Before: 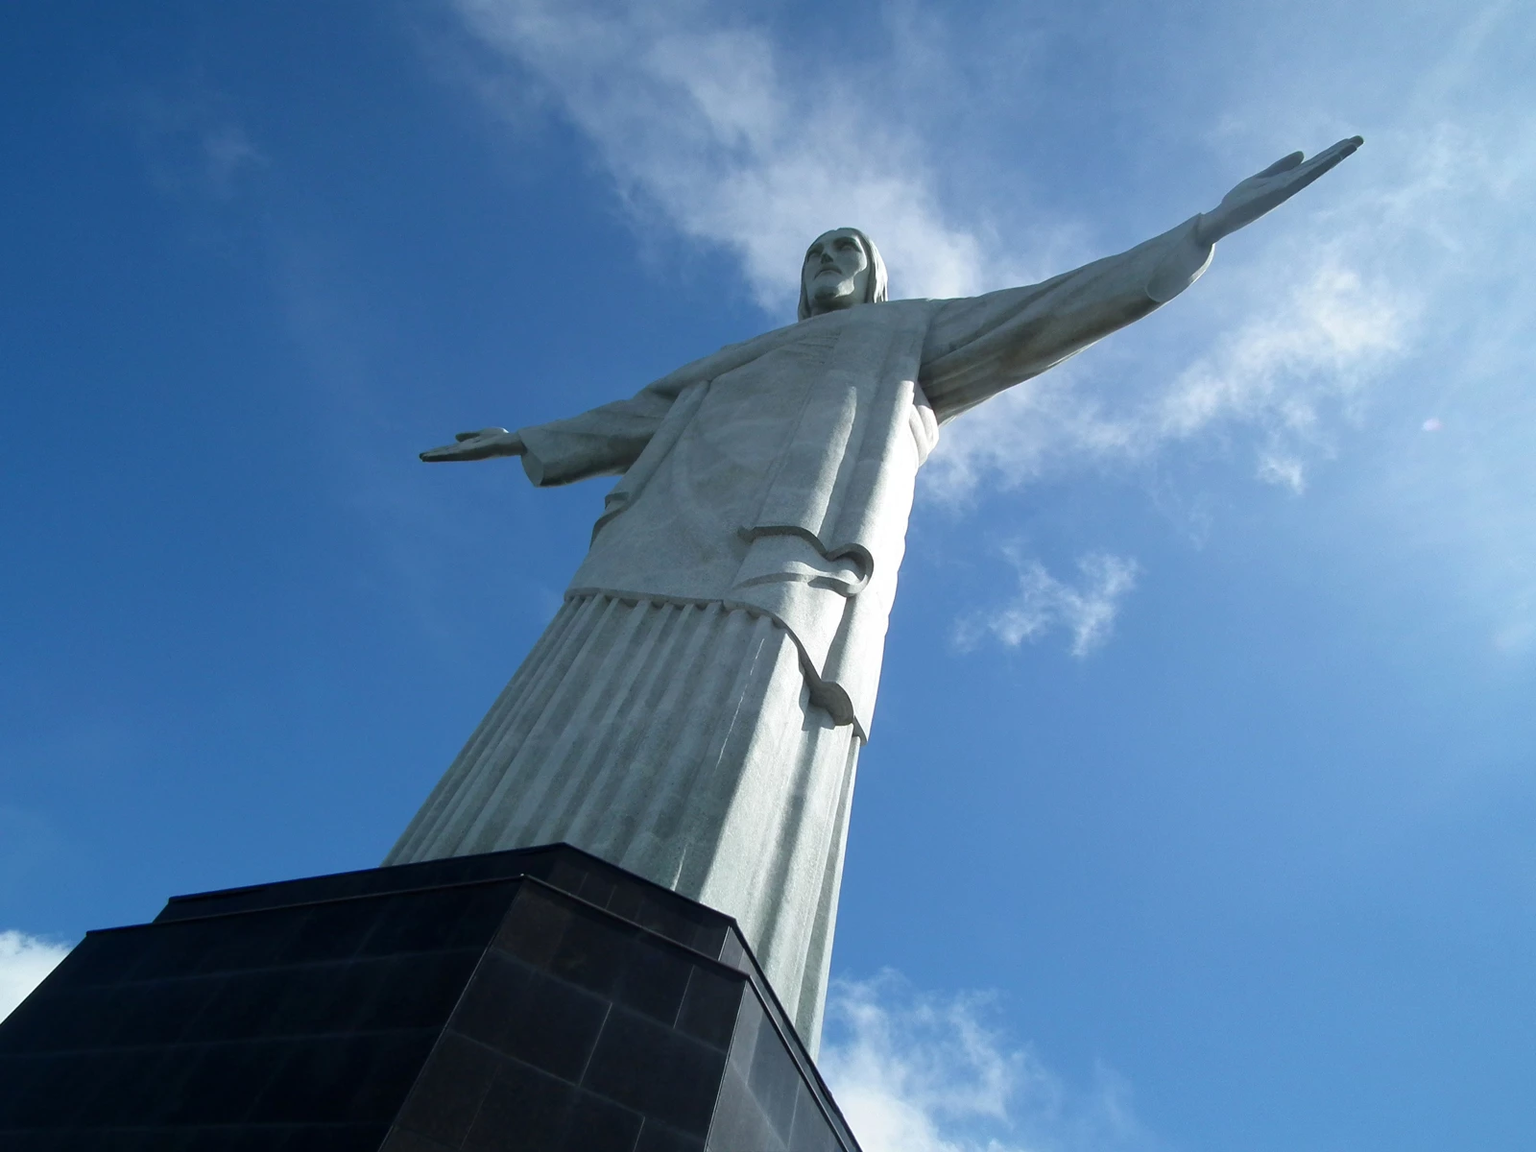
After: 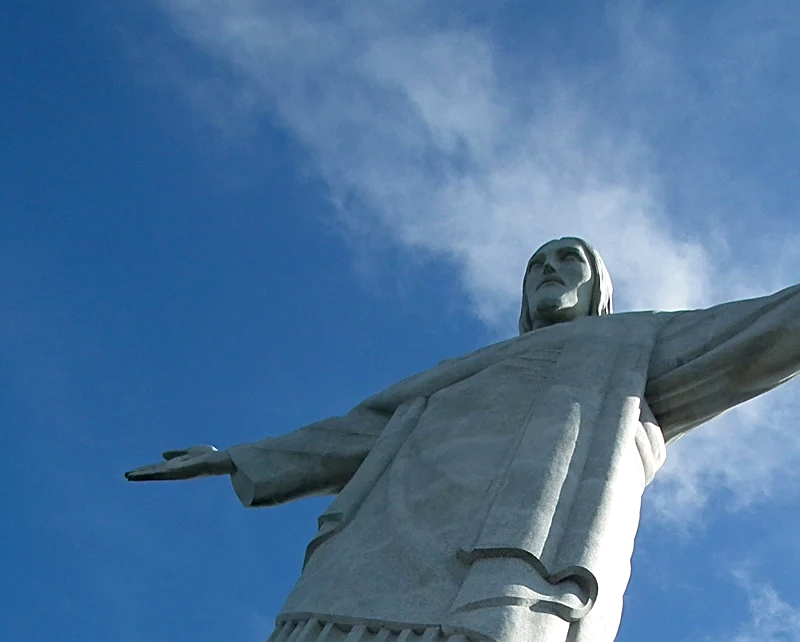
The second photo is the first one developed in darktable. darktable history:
crop: left 19.556%, right 30.401%, bottom 46.458%
haze removal: compatibility mode true, adaptive false
exposure: exposure -0.064 EV, compensate highlight preservation false
sharpen: on, module defaults
